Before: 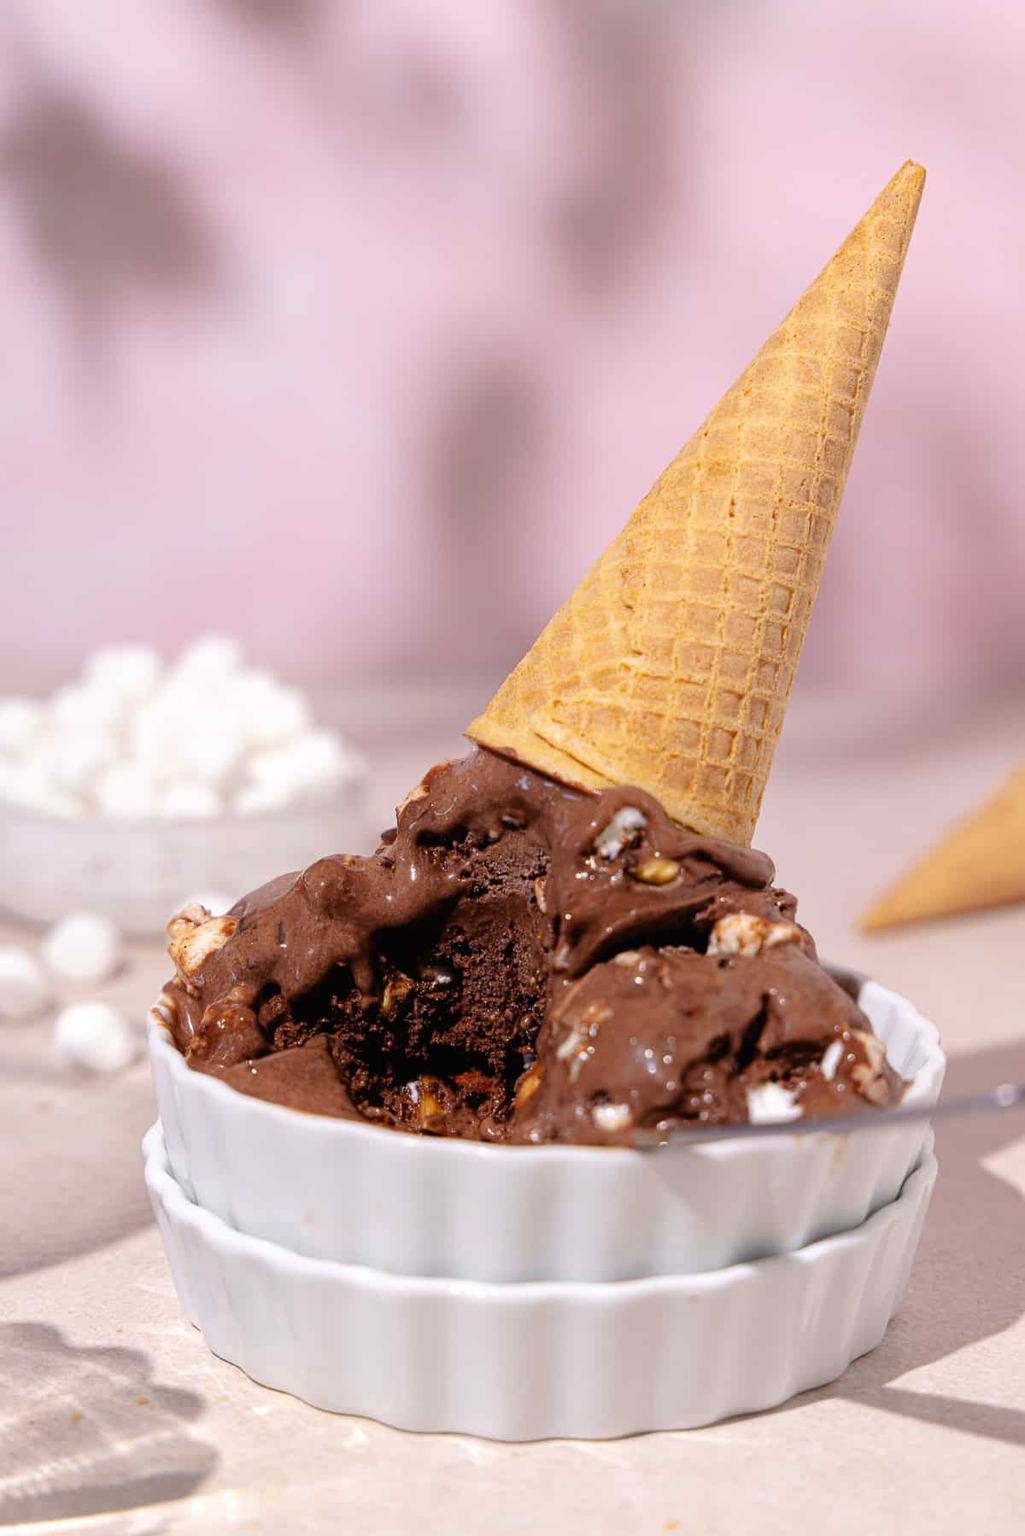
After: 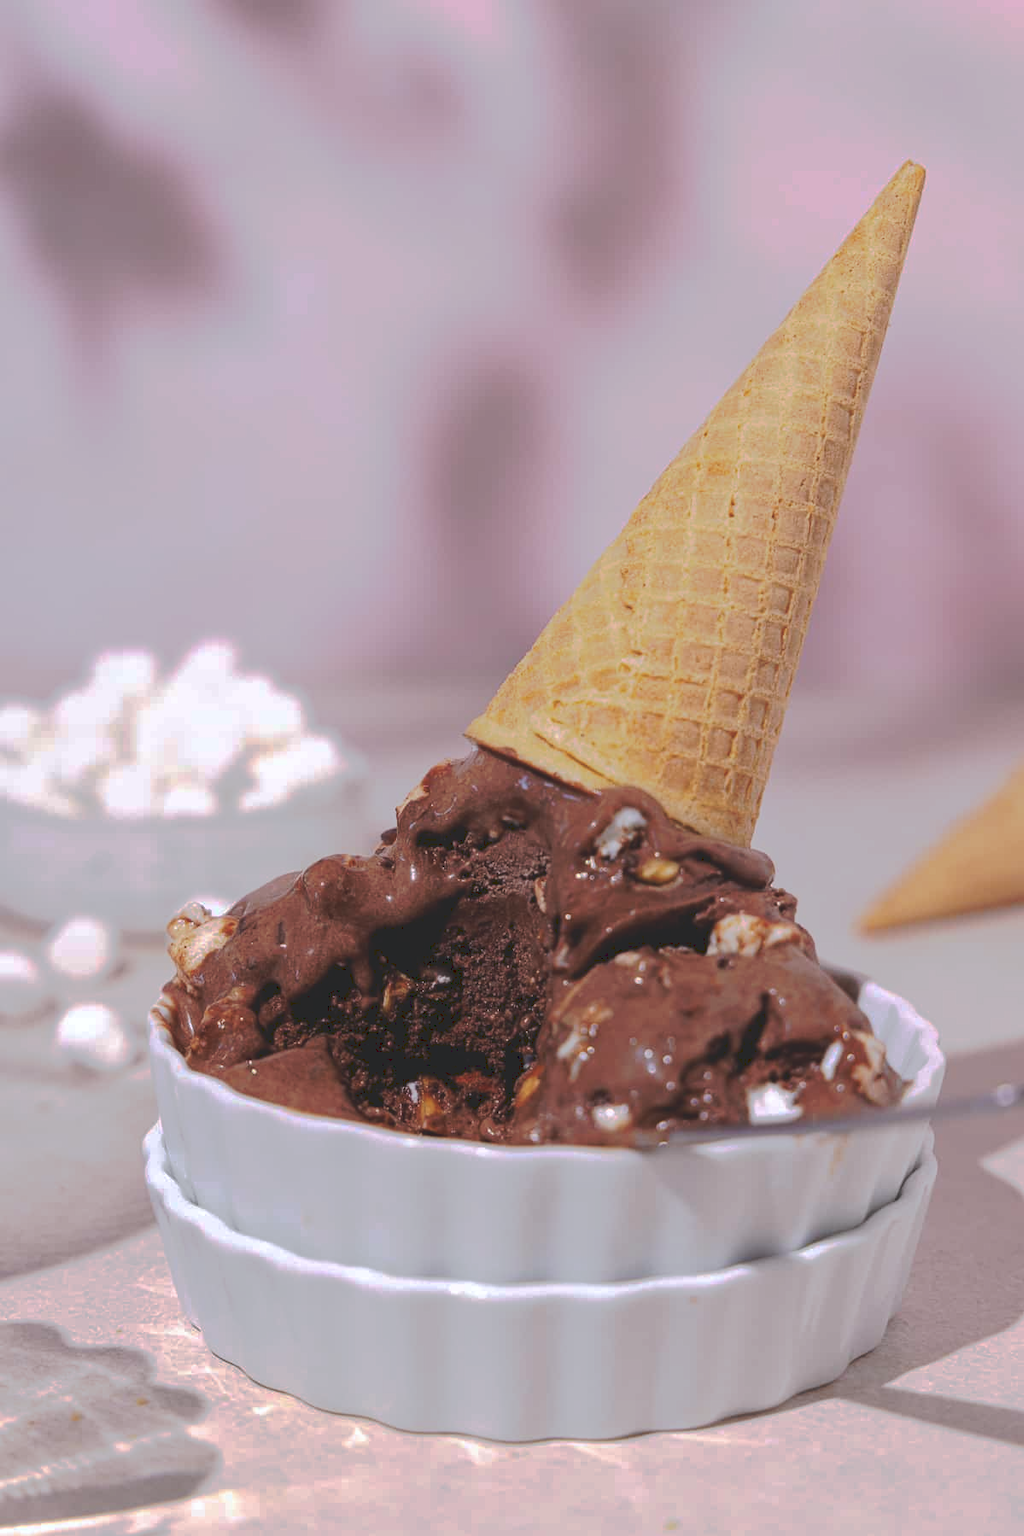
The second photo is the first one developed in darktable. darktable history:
tone curve: curves: ch0 [(0, 0) (0.003, 0.149) (0.011, 0.152) (0.025, 0.154) (0.044, 0.164) (0.069, 0.179) (0.1, 0.194) (0.136, 0.211) (0.177, 0.232) (0.224, 0.258) (0.277, 0.289) (0.335, 0.326) (0.399, 0.371) (0.468, 0.438) (0.543, 0.504) (0.623, 0.569) (0.709, 0.642) (0.801, 0.716) (0.898, 0.775) (1, 1)], preserve colors none
color correction: highlights a* -0.137, highlights b* -5.91, shadows a* -0.137, shadows b* -0.137
